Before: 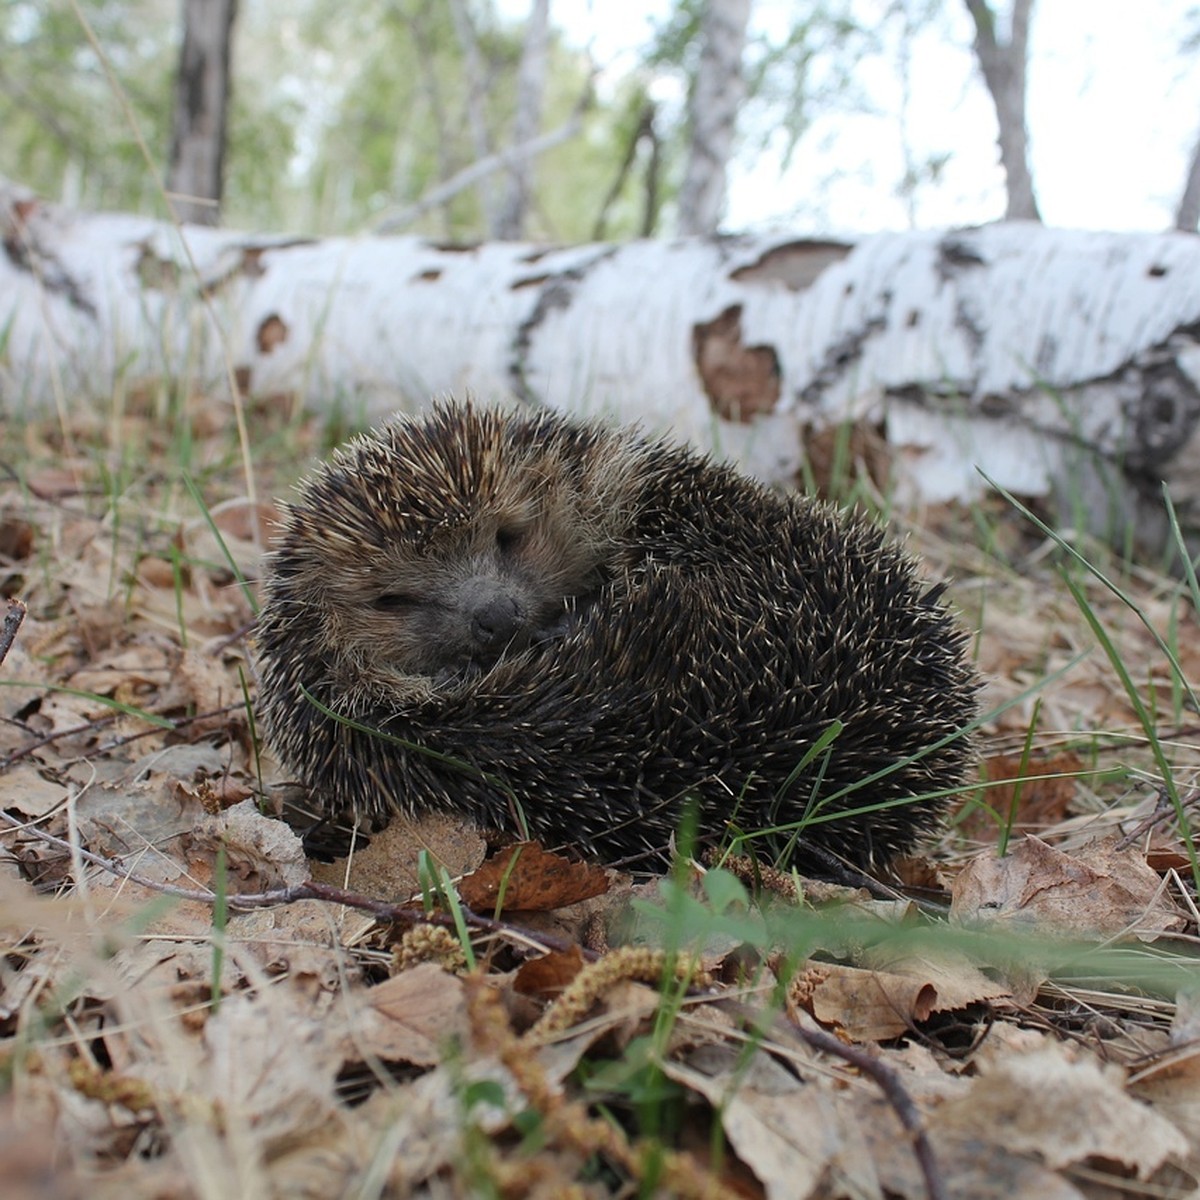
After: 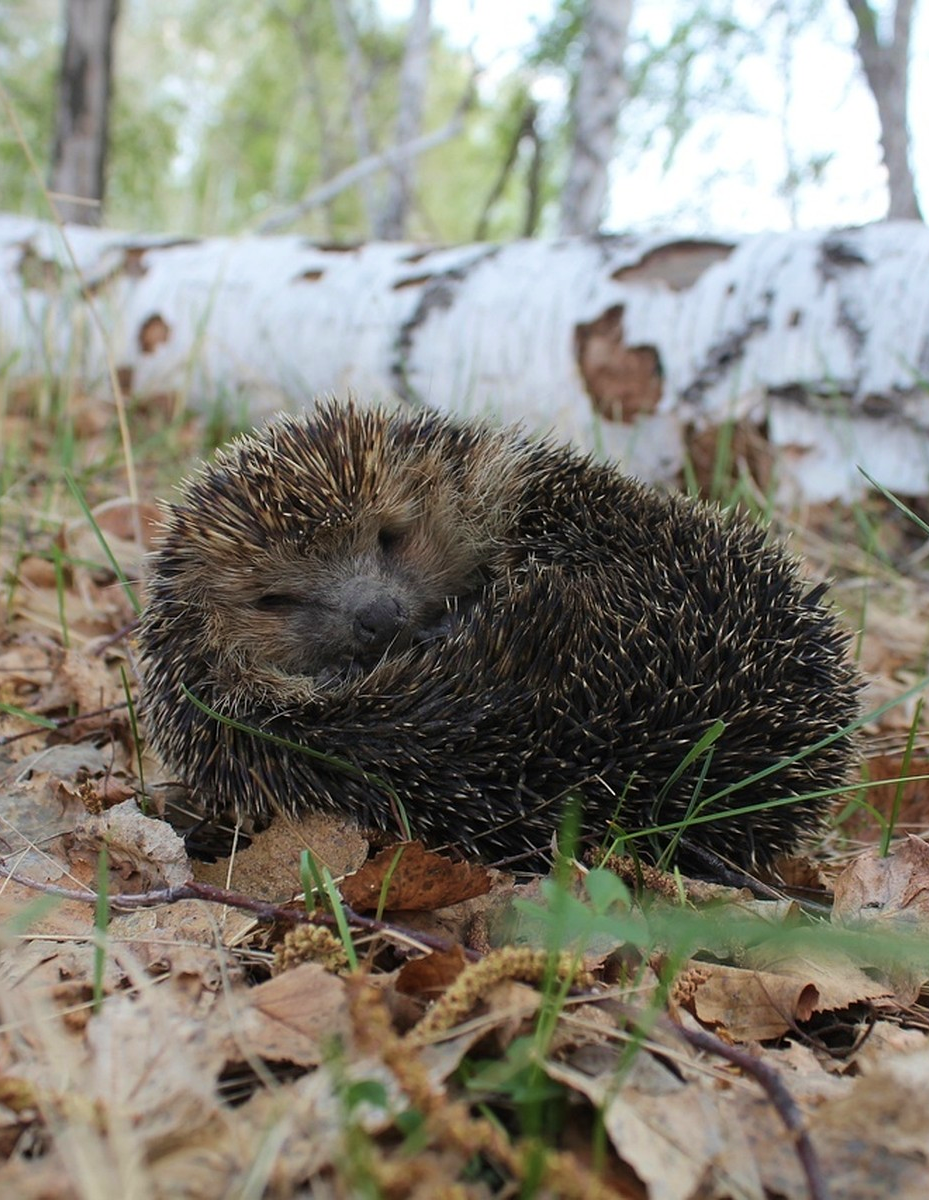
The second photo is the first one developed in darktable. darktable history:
velvia: on, module defaults
crop: left 9.88%, right 12.664%
